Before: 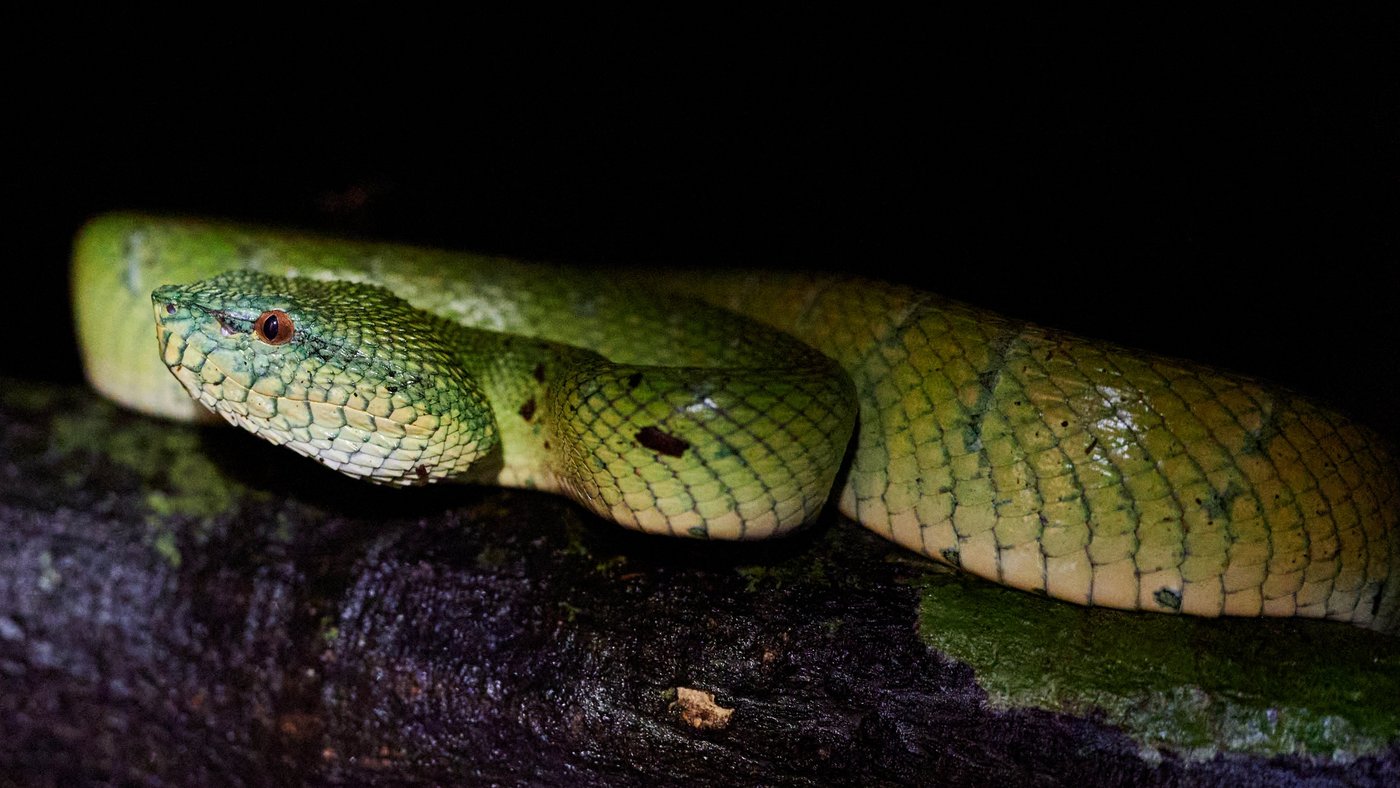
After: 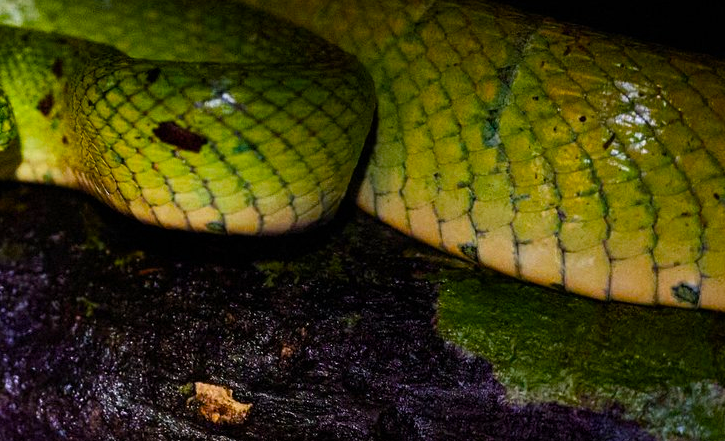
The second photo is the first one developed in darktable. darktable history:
color balance rgb: linear chroma grading › global chroma 15%, perceptual saturation grading › global saturation 30%
crop: left 34.479%, top 38.822%, right 13.718%, bottom 5.172%
levels: levels [0, 0.476, 0.951]
